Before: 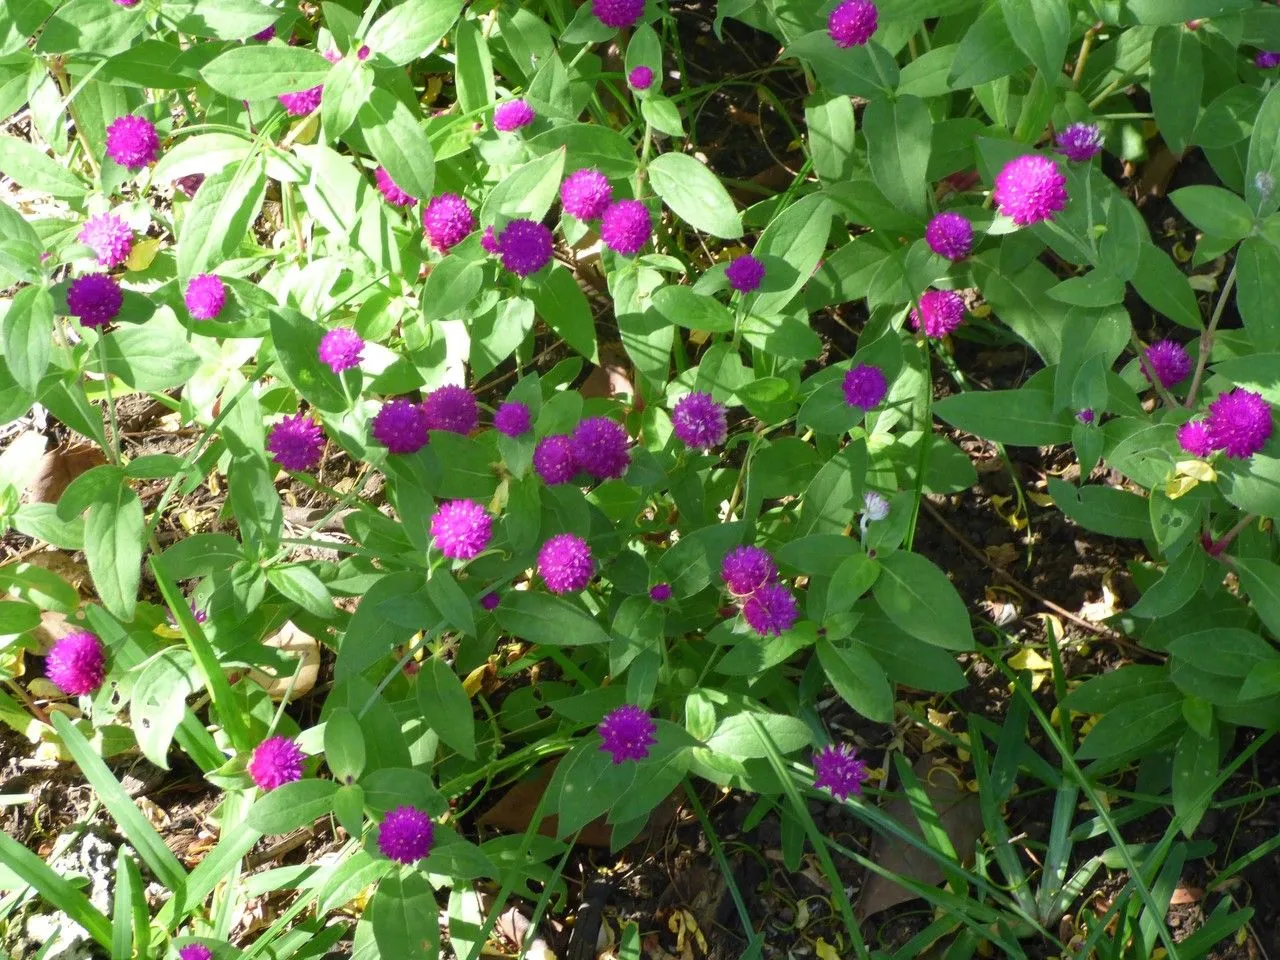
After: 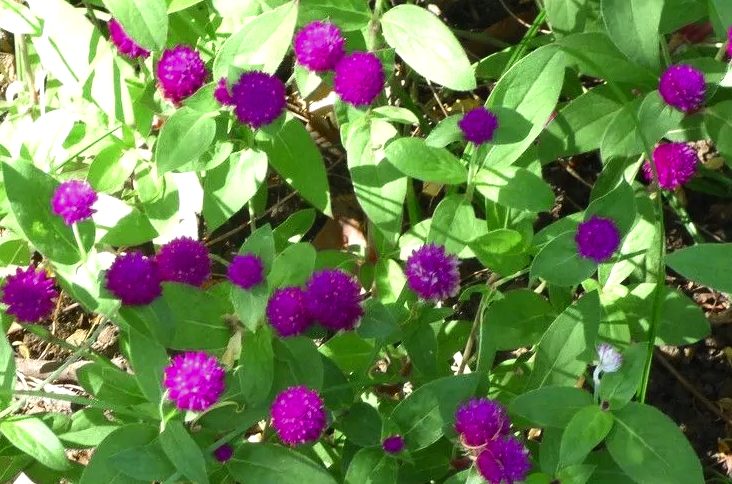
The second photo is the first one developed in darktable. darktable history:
tone equalizer: -8 EV -0.417 EV, -7 EV -0.389 EV, -6 EV -0.333 EV, -5 EV -0.222 EV, -3 EV 0.222 EV, -2 EV 0.333 EV, -1 EV 0.389 EV, +0 EV 0.417 EV, edges refinement/feathering 500, mask exposure compensation -1.57 EV, preserve details no
crop: left 20.932%, top 15.471%, right 21.848%, bottom 34.081%
color zones: curves: ch0 [(0.11, 0.396) (0.195, 0.36) (0.25, 0.5) (0.303, 0.412) (0.357, 0.544) (0.75, 0.5) (0.967, 0.328)]; ch1 [(0, 0.468) (0.112, 0.512) (0.202, 0.6) (0.25, 0.5) (0.307, 0.352) (0.357, 0.544) (0.75, 0.5) (0.963, 0.524)]
